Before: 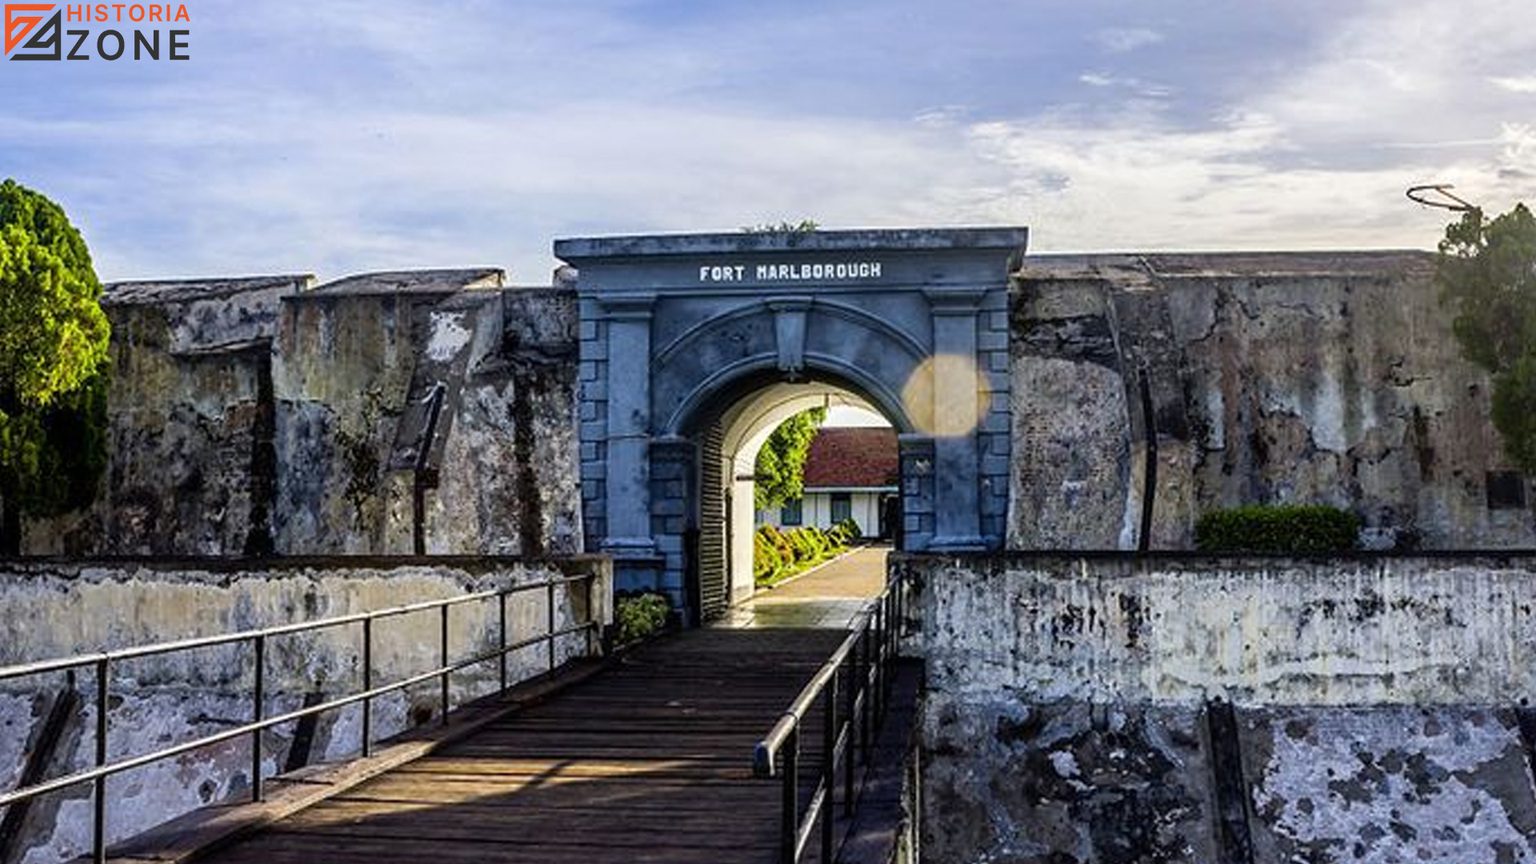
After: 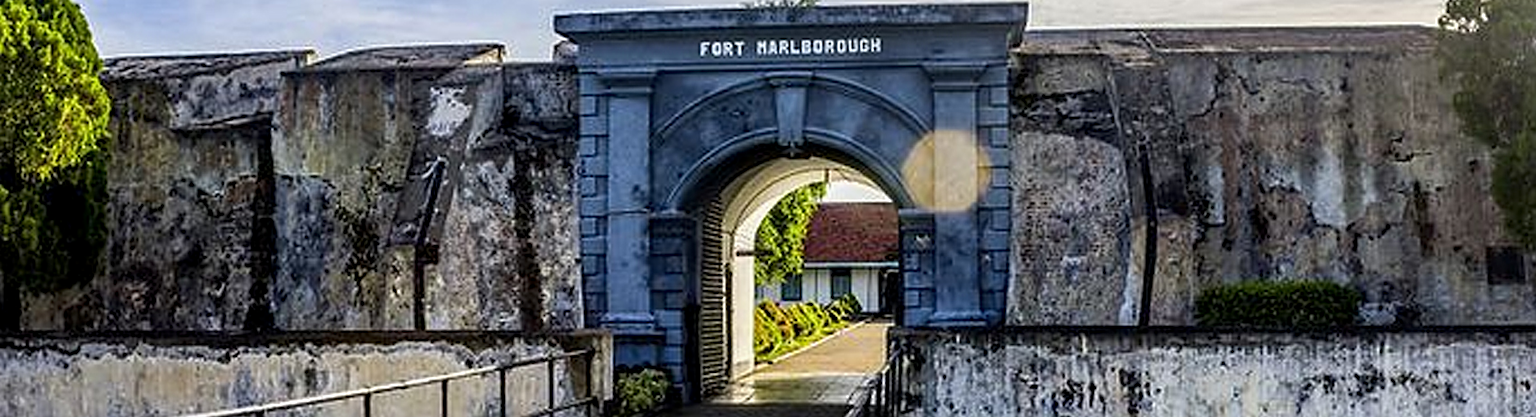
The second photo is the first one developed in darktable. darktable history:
sharpen: on, module defaults
crop and rotate: top 26.056%, bottom 25.543%
local contrast: highlights 61%, shadows 106%, detail 107%, midtone range 0.529
